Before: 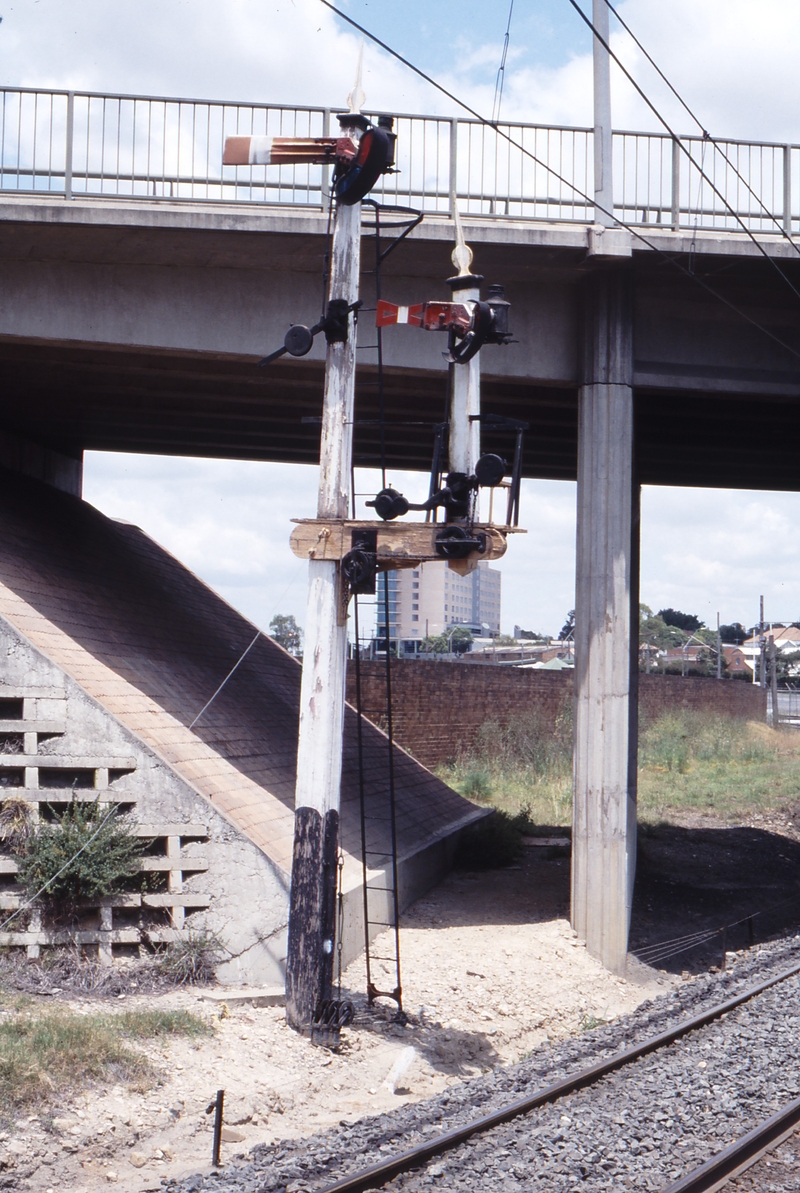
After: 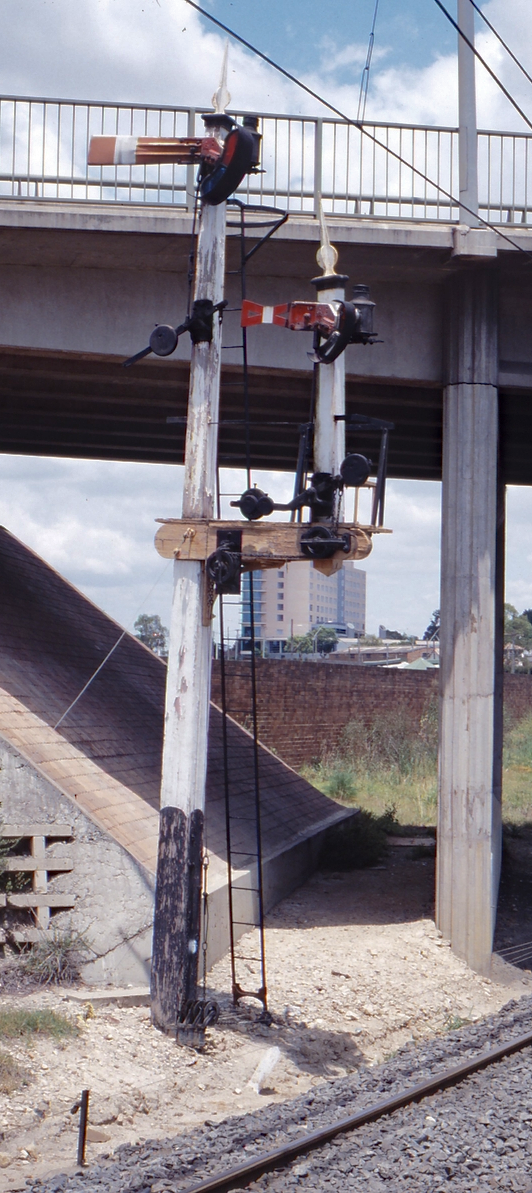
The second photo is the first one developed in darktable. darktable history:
haze removal: compatibility mode true, adaptive false
shadows and highlights: shadows 40, highlights -60
crop: left 16.899%, right 16.556%
